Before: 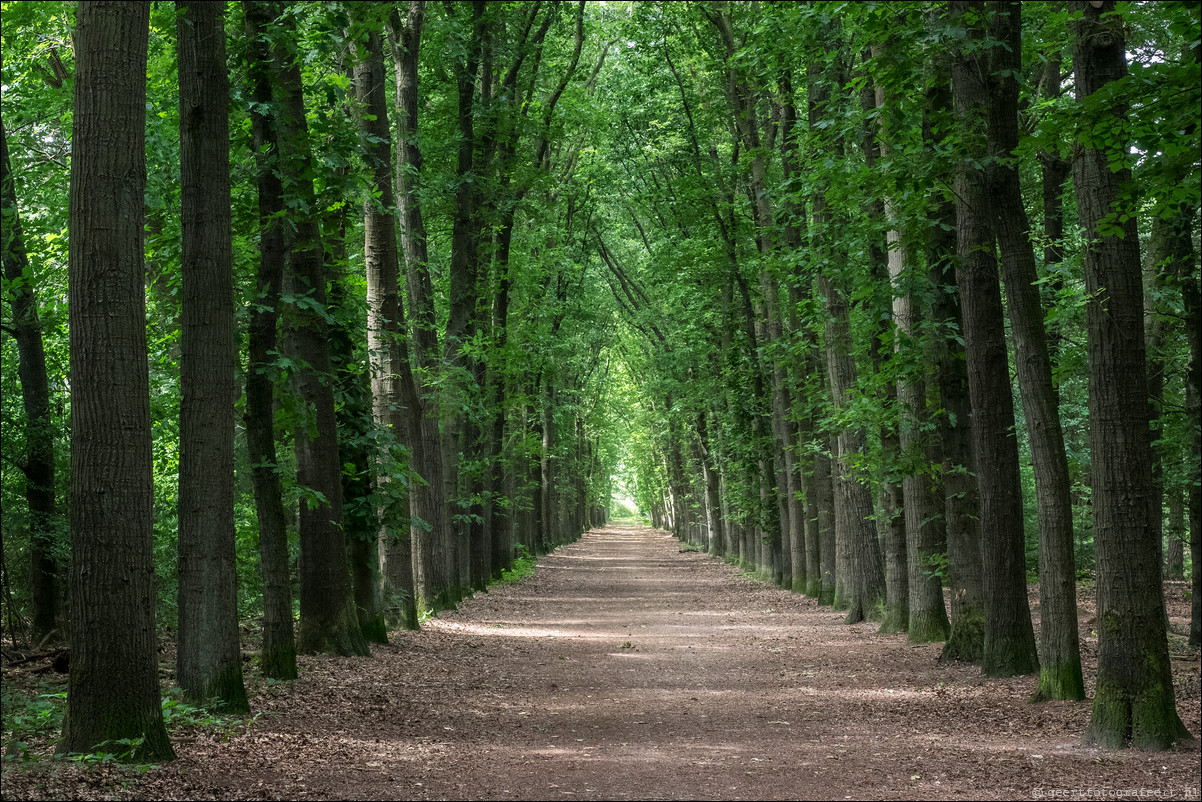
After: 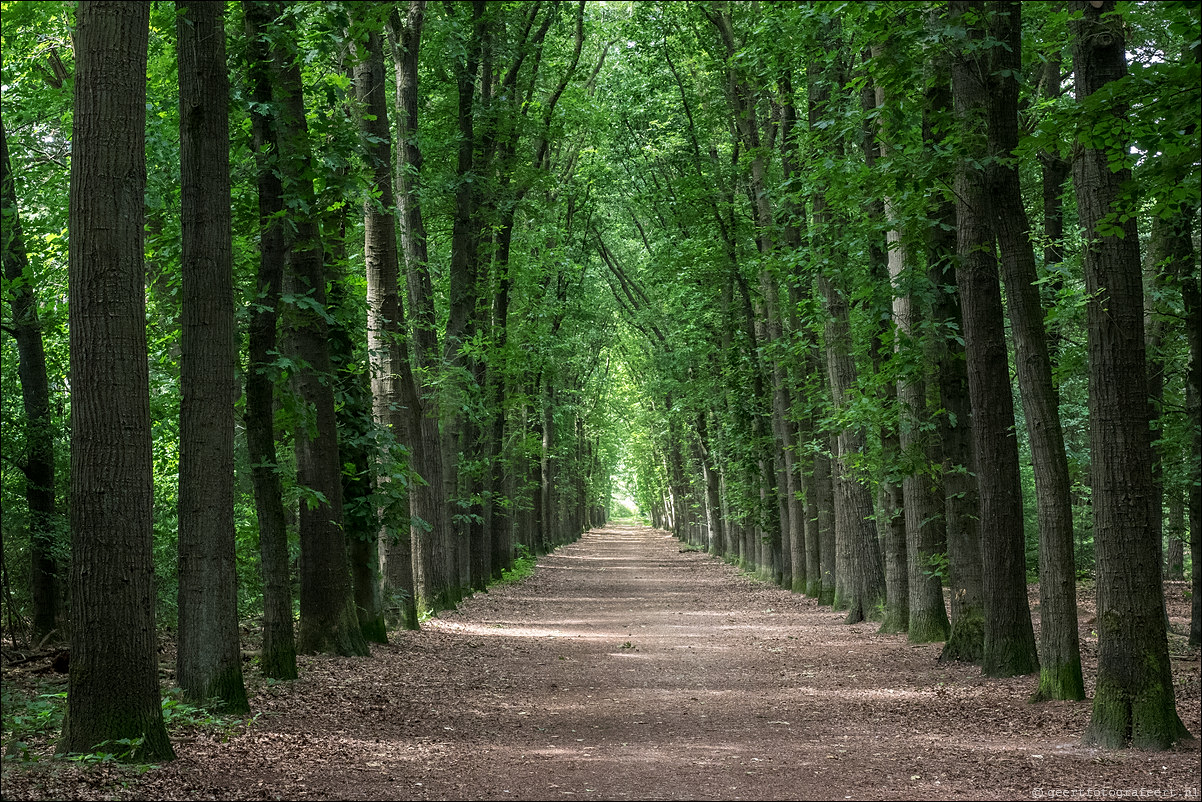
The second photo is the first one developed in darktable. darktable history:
sharpen: radius 1.288, amount 0.306, threshold 0.01
